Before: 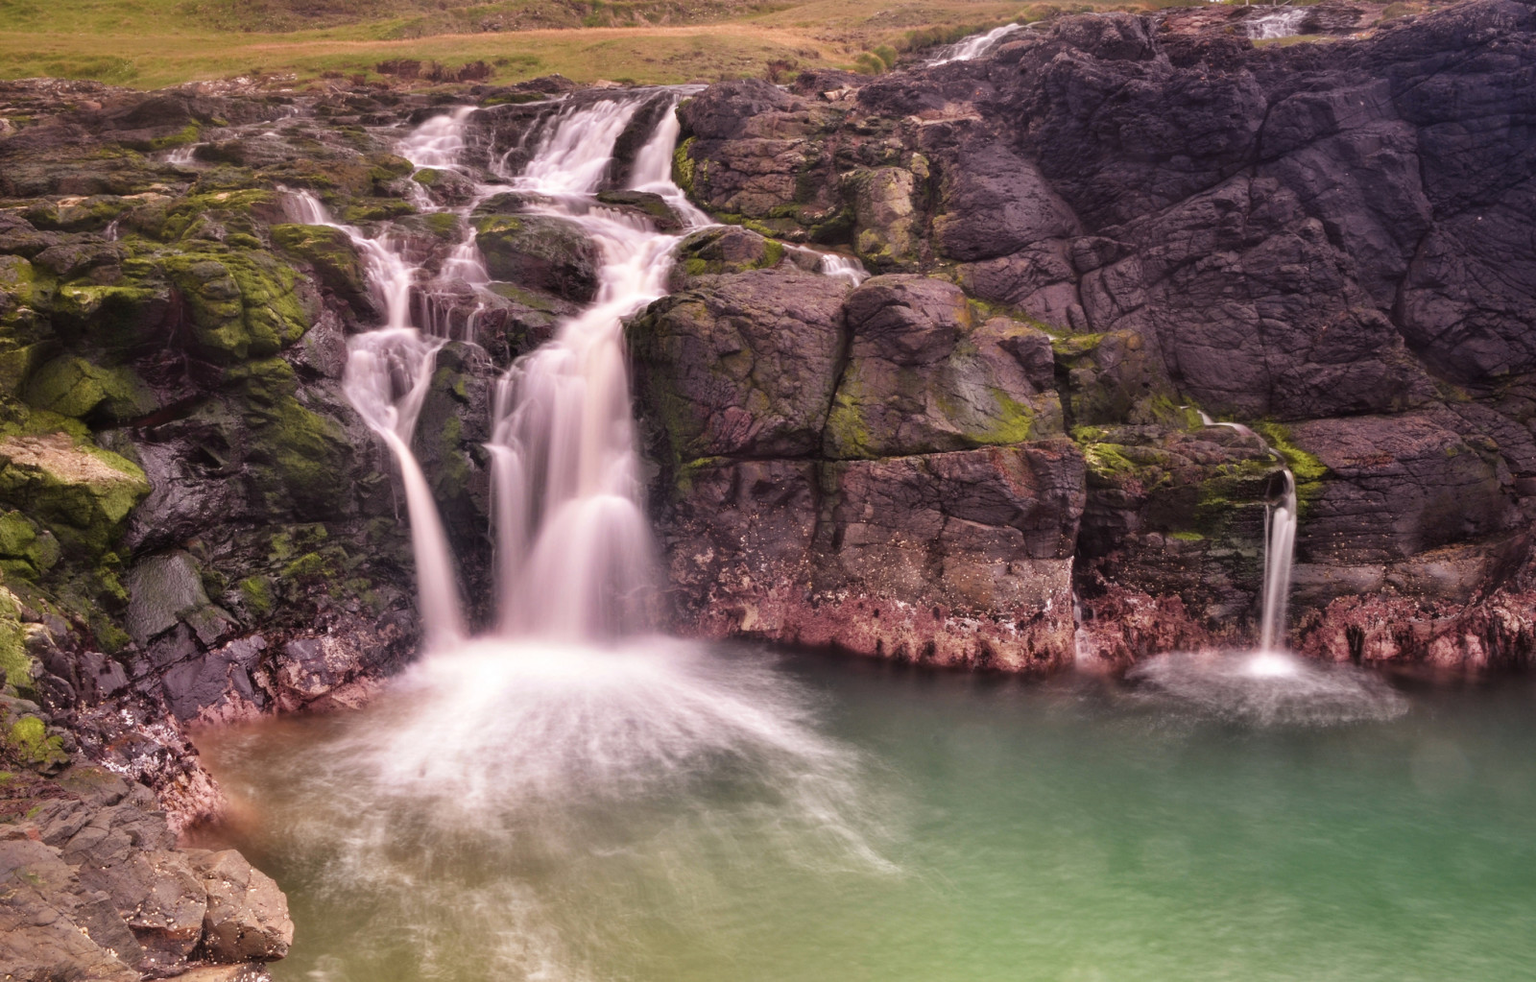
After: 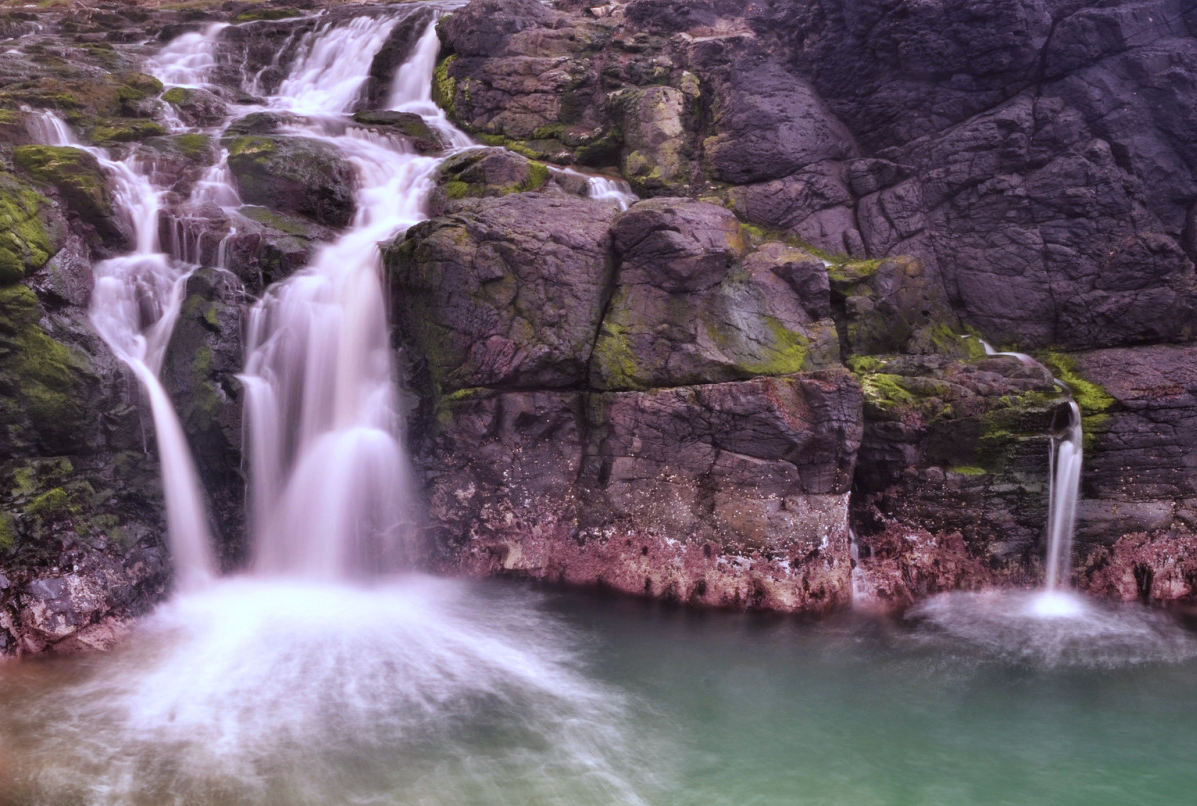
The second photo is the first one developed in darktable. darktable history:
white balance: red 0.948, green 1.02, blue 1.176
exposure: exposure -0.05 EV
crop: left 16.768%, top 8.653%, right 8.362%, bottom 12.485%
